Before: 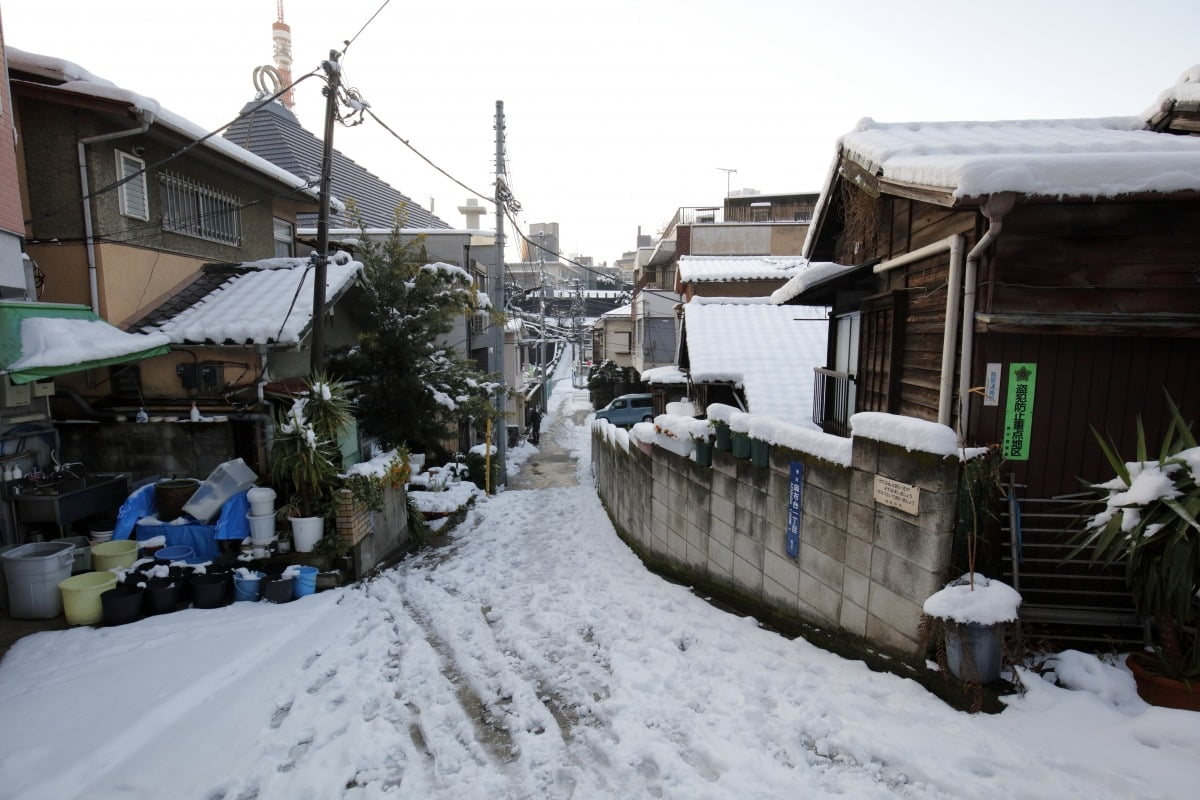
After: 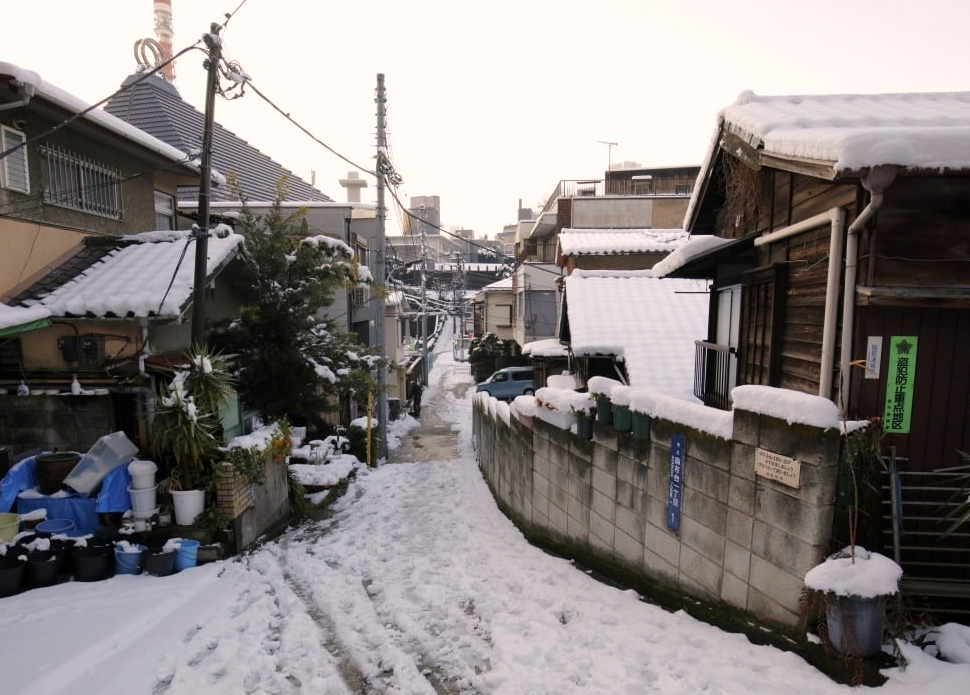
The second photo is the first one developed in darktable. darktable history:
crop: left 9.929%, top 3.475%, right 9.188%, bottom 9.529%
color correction: highlights a* 5.81, highlights b* 4.84
